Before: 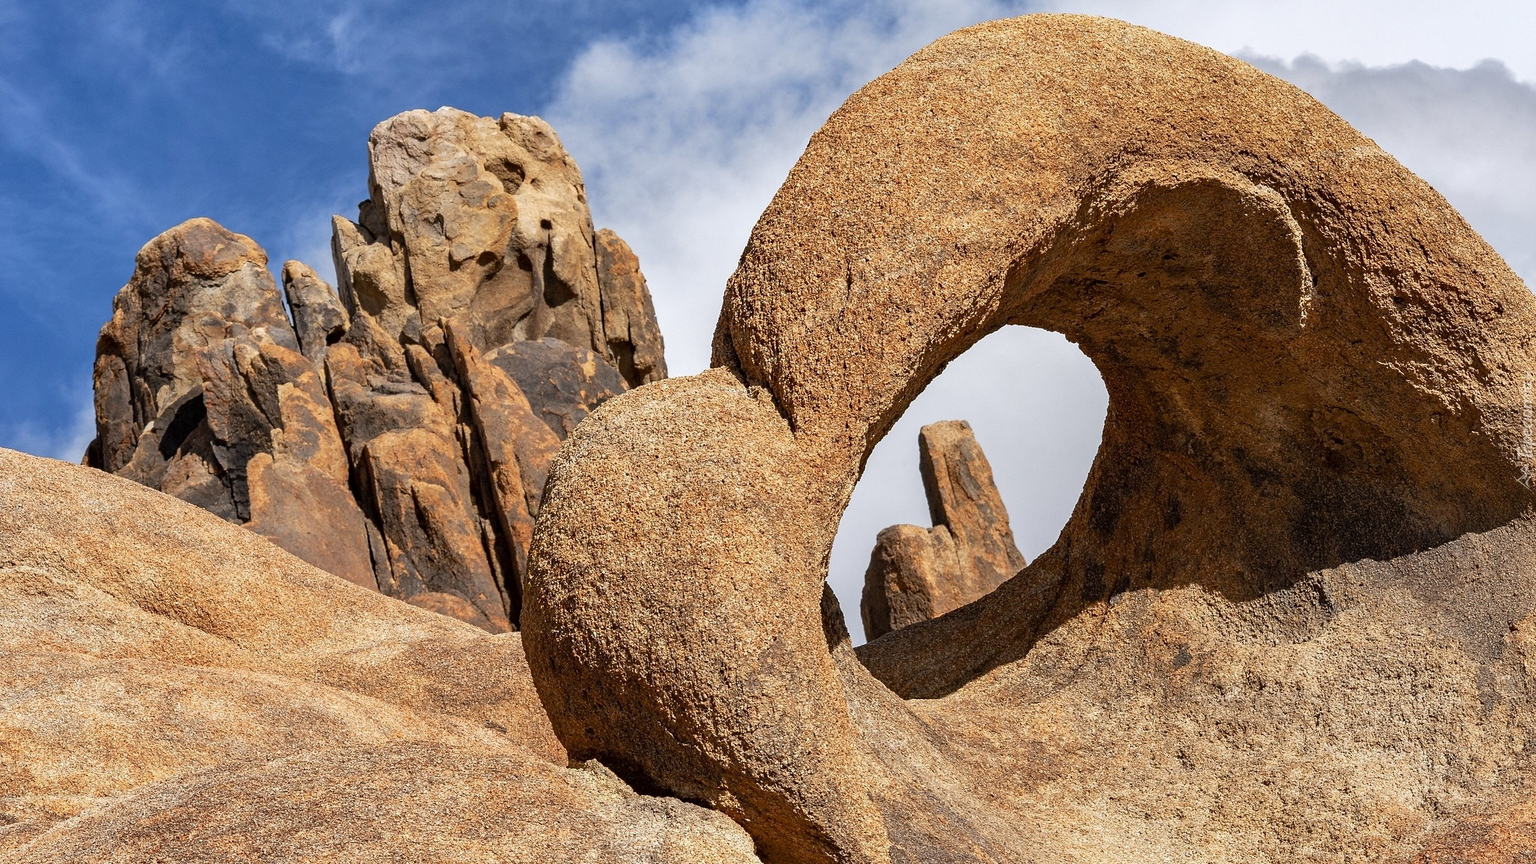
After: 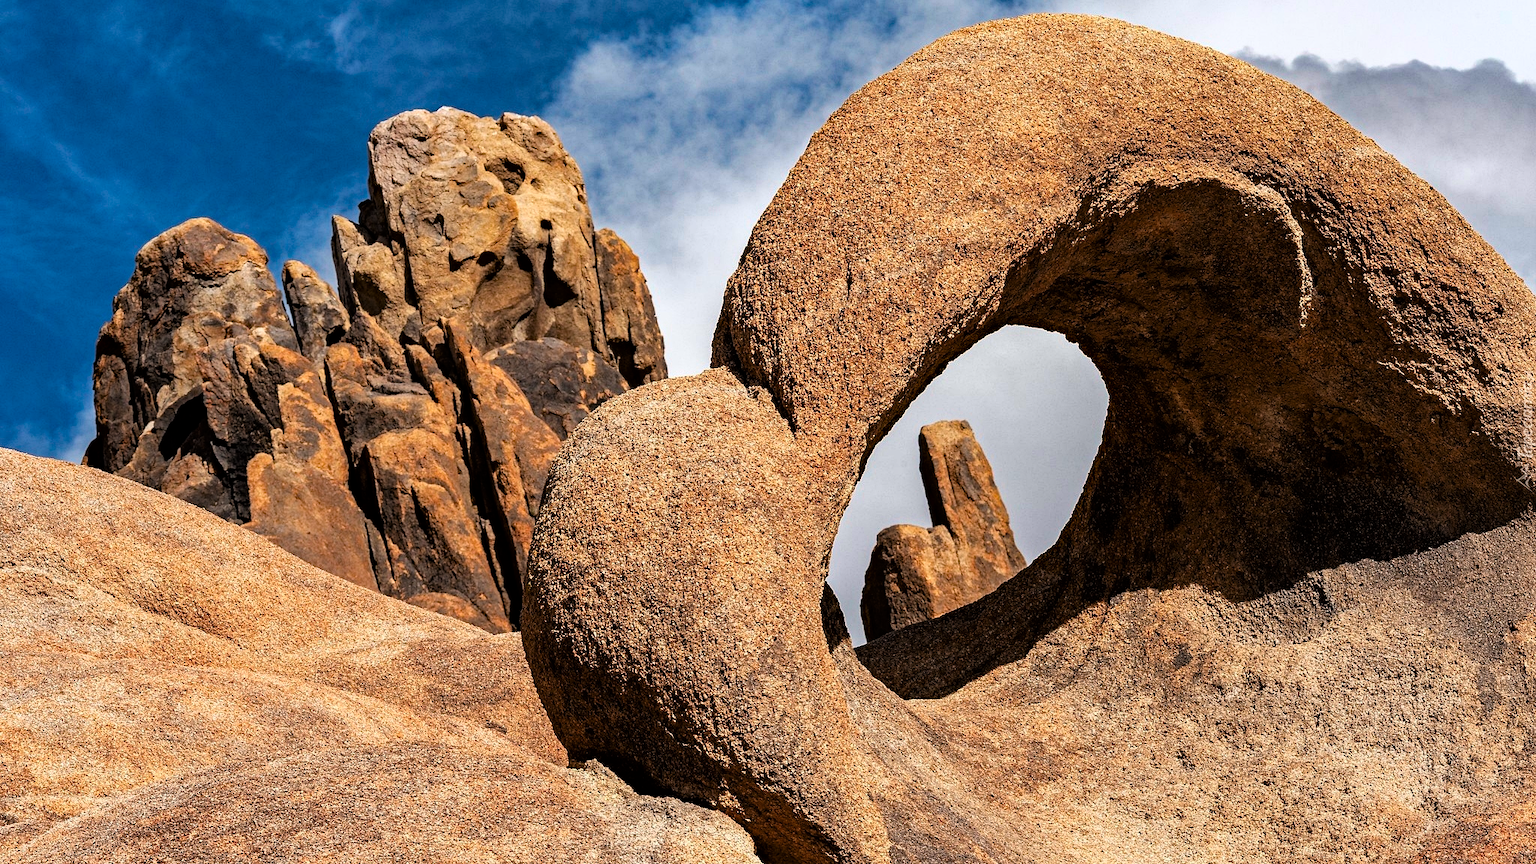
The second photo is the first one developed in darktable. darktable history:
haze removal: strength 0.501, distance 0.436, compatibility mode true, adaptive false
tone curve: curves: ch0 [(0, 0) (0.003, 0) (0.011, 0.001) (0.025, 0.003) (0.044, 0.006) (0.069, 0.009) (0.1, 0.013) (0.136, 0.032) (0.177, 0.067) (0.224, 0.121) (0.277, 0.185) (0.335, 0.255) (0.399, 0.333) (0.468, 0.417) (0.543, 0.508) (0.623, 0.606) (0.709, 0.71) (0.801, 0.819) (0.898, 0.926) (1, 1)], color space Lab, linked channels, preserve colors none
